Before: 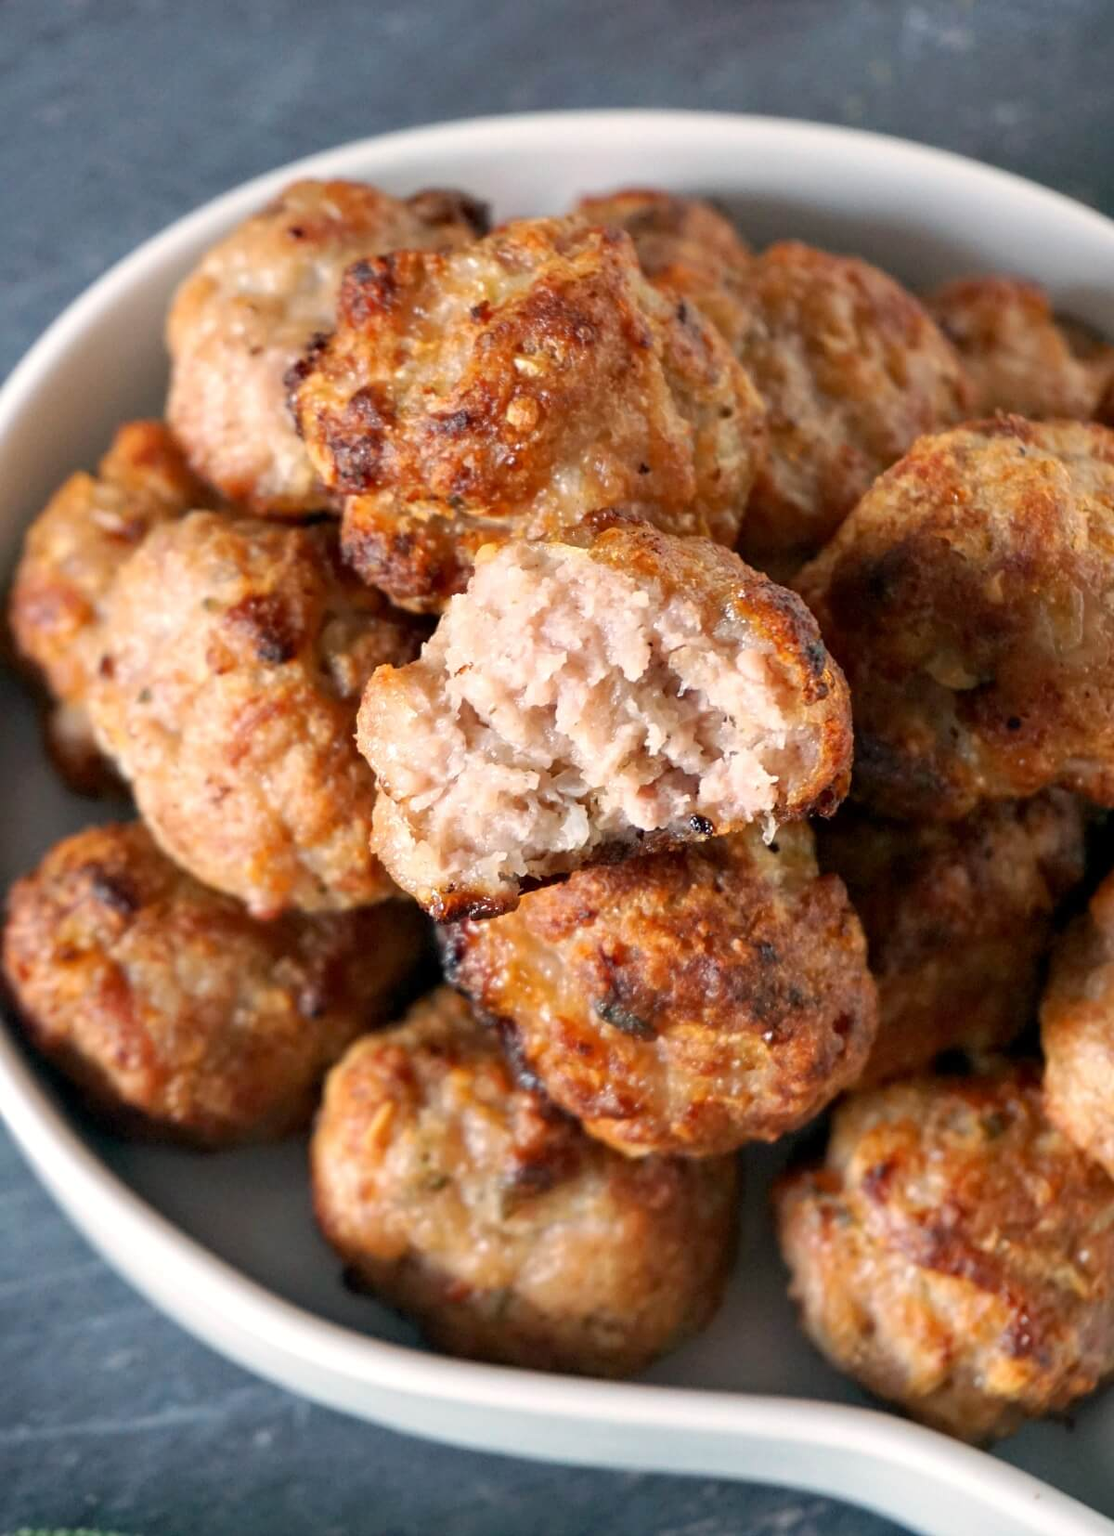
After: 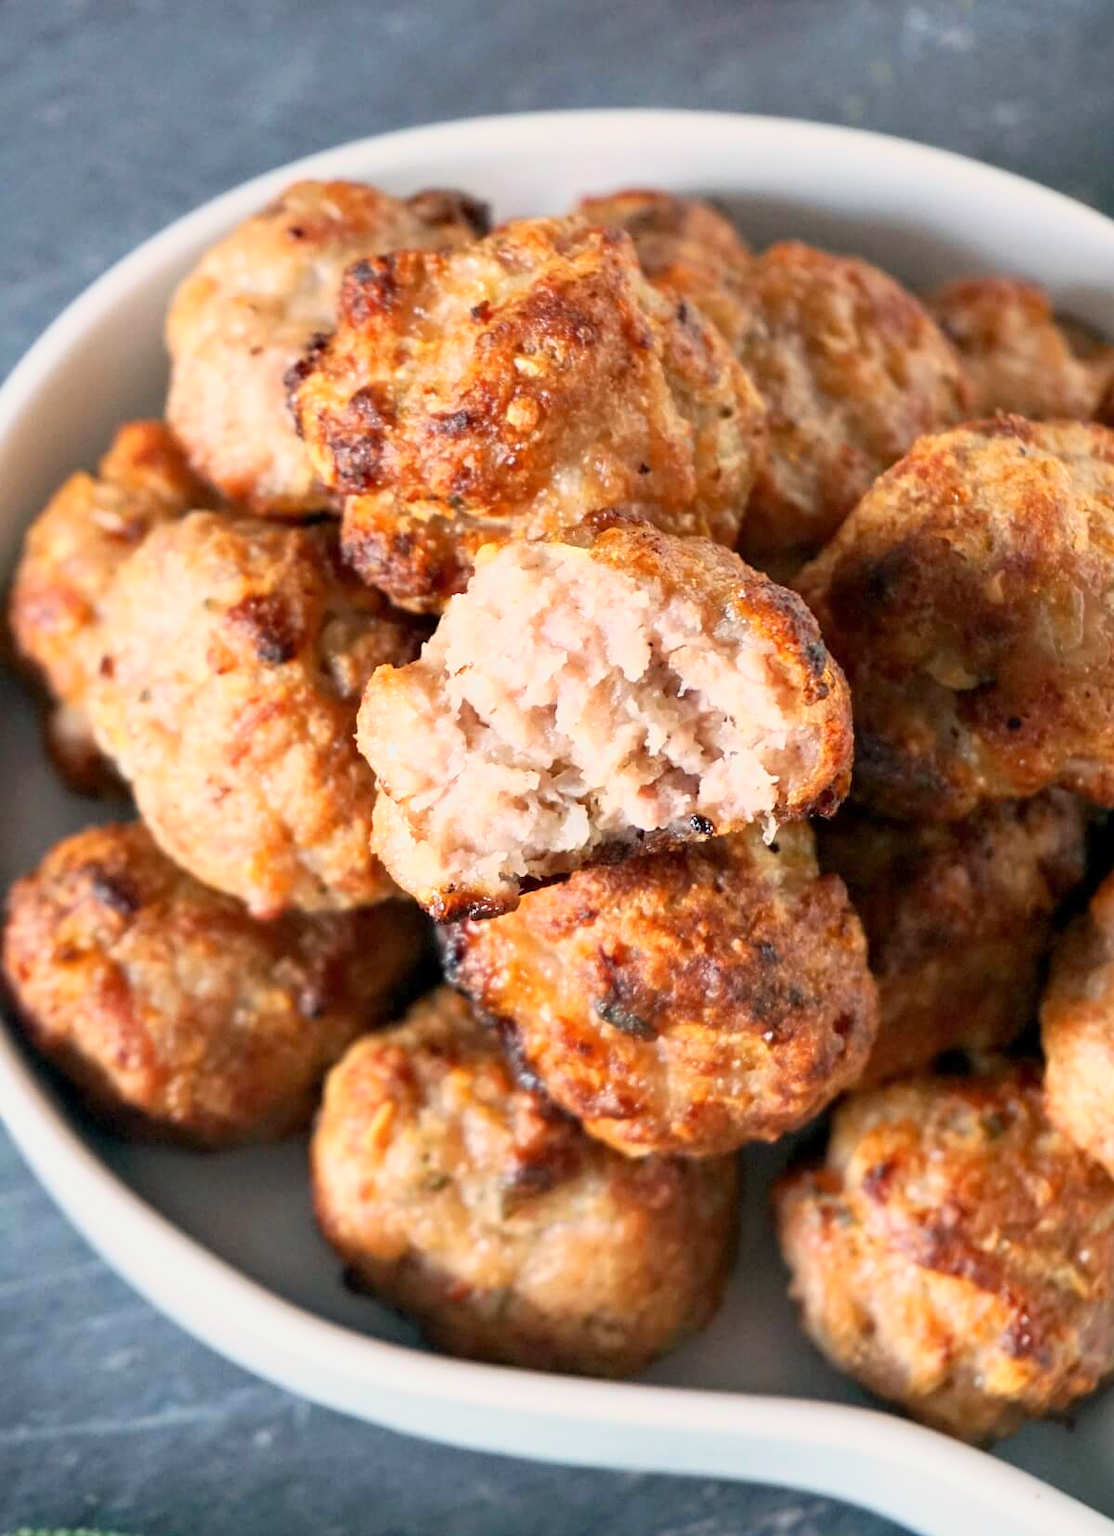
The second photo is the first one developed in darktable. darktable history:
base curve: curves: ch0 [(0, 0) (0.088, 0.125) (0.176, 0.251) (0.354, 0.501) (0.613, 0.749) (1, 0.877)], preserve colors average RGB
